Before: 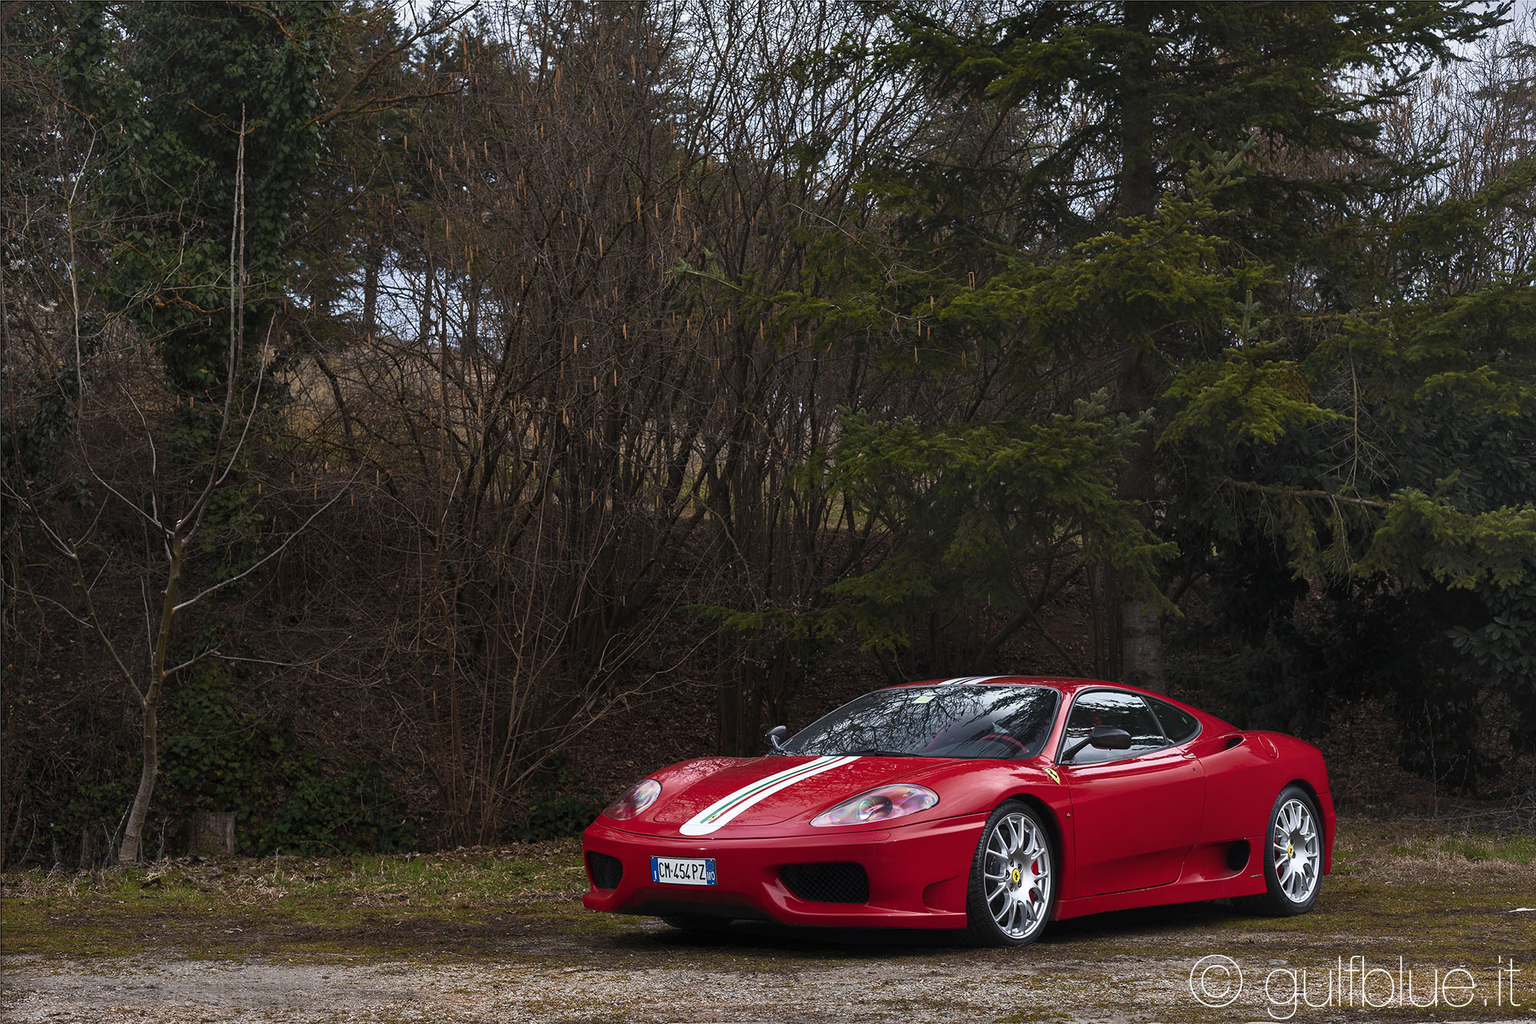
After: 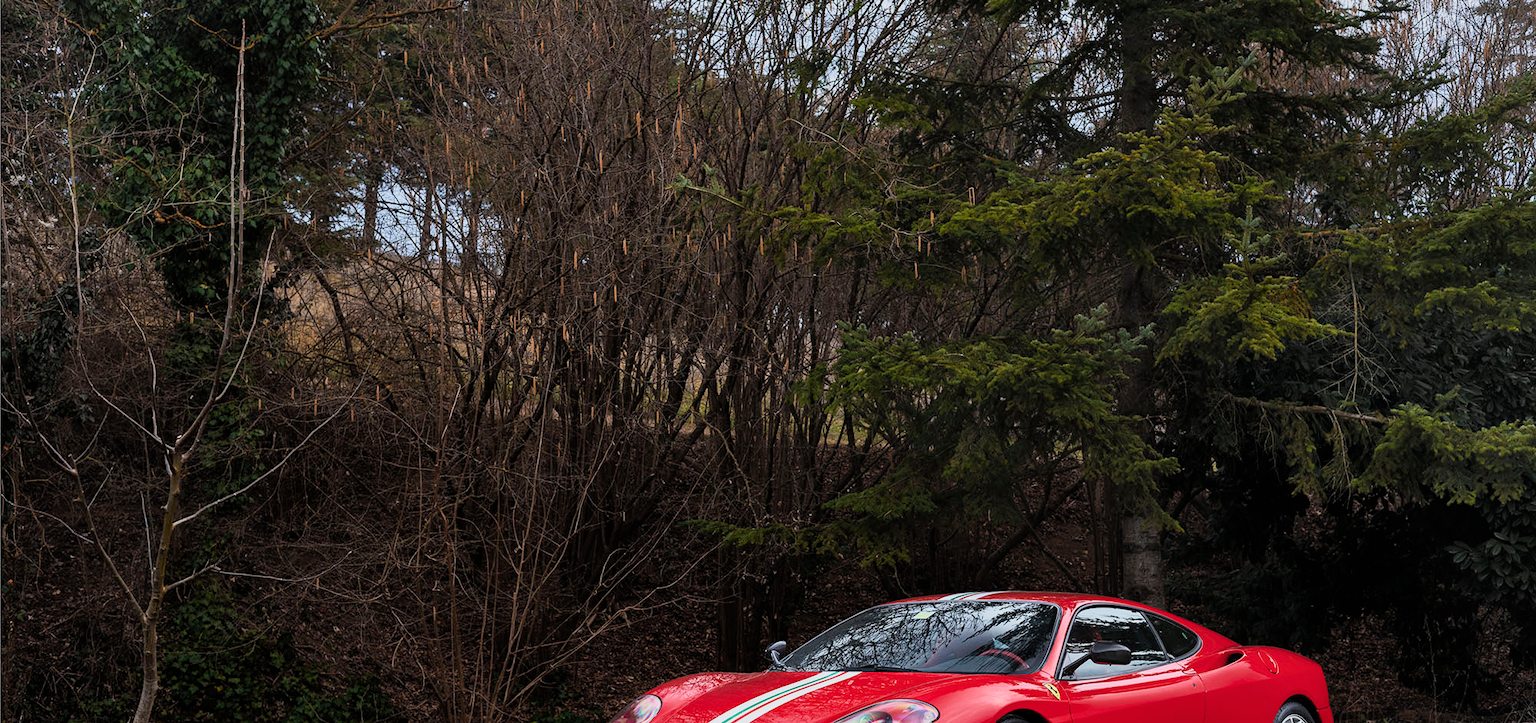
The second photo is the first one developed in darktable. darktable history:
filmic rgb: black relative exposure -7.65 EV, white relative exposure 4.56 EV, hardness 3.61, color science v6 (2022)
exposure: black level correction 0, exposure 0.7 EV, compensate exposure bias true, compensate highlight preservation false
rotate and perspective: automatic cropping off
crop and rotate: top 8.293%, bottom 20.996%
